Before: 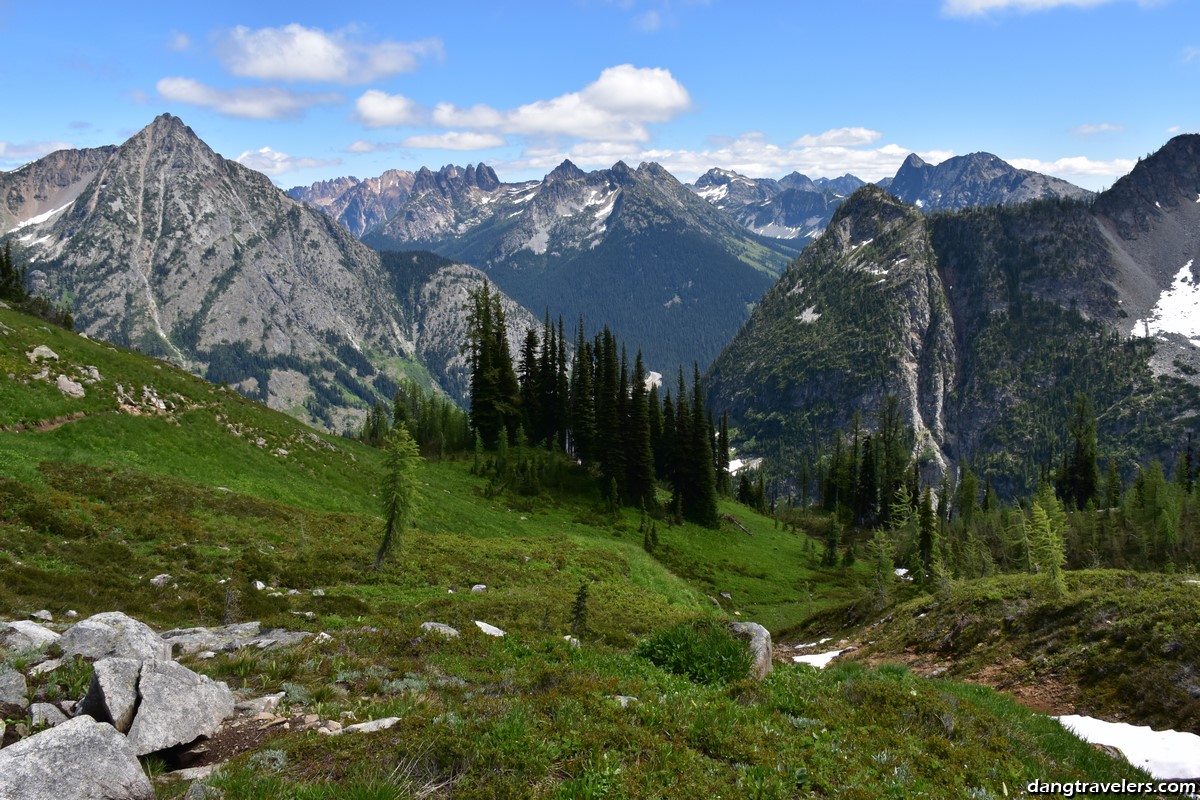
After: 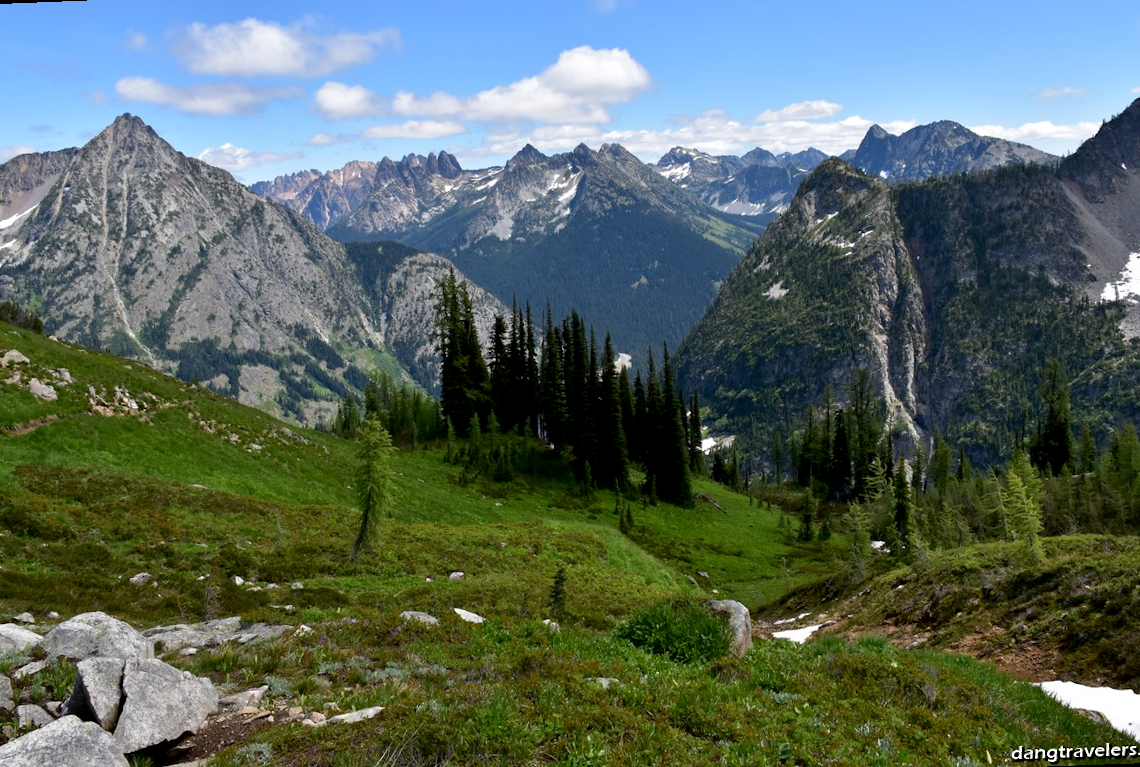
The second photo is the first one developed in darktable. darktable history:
exposure: black level correction 0.005, exposure 0.014 EV, compensate highlight preservation false
rotate and perspective: rotation -2.12°, lens shift (vertical) 0.009, lens shift (horizontal) -0.008, automatic cropping original format, crop left 0.036, crop right 0.964, crop top 0.05, crop bottom 0.959
